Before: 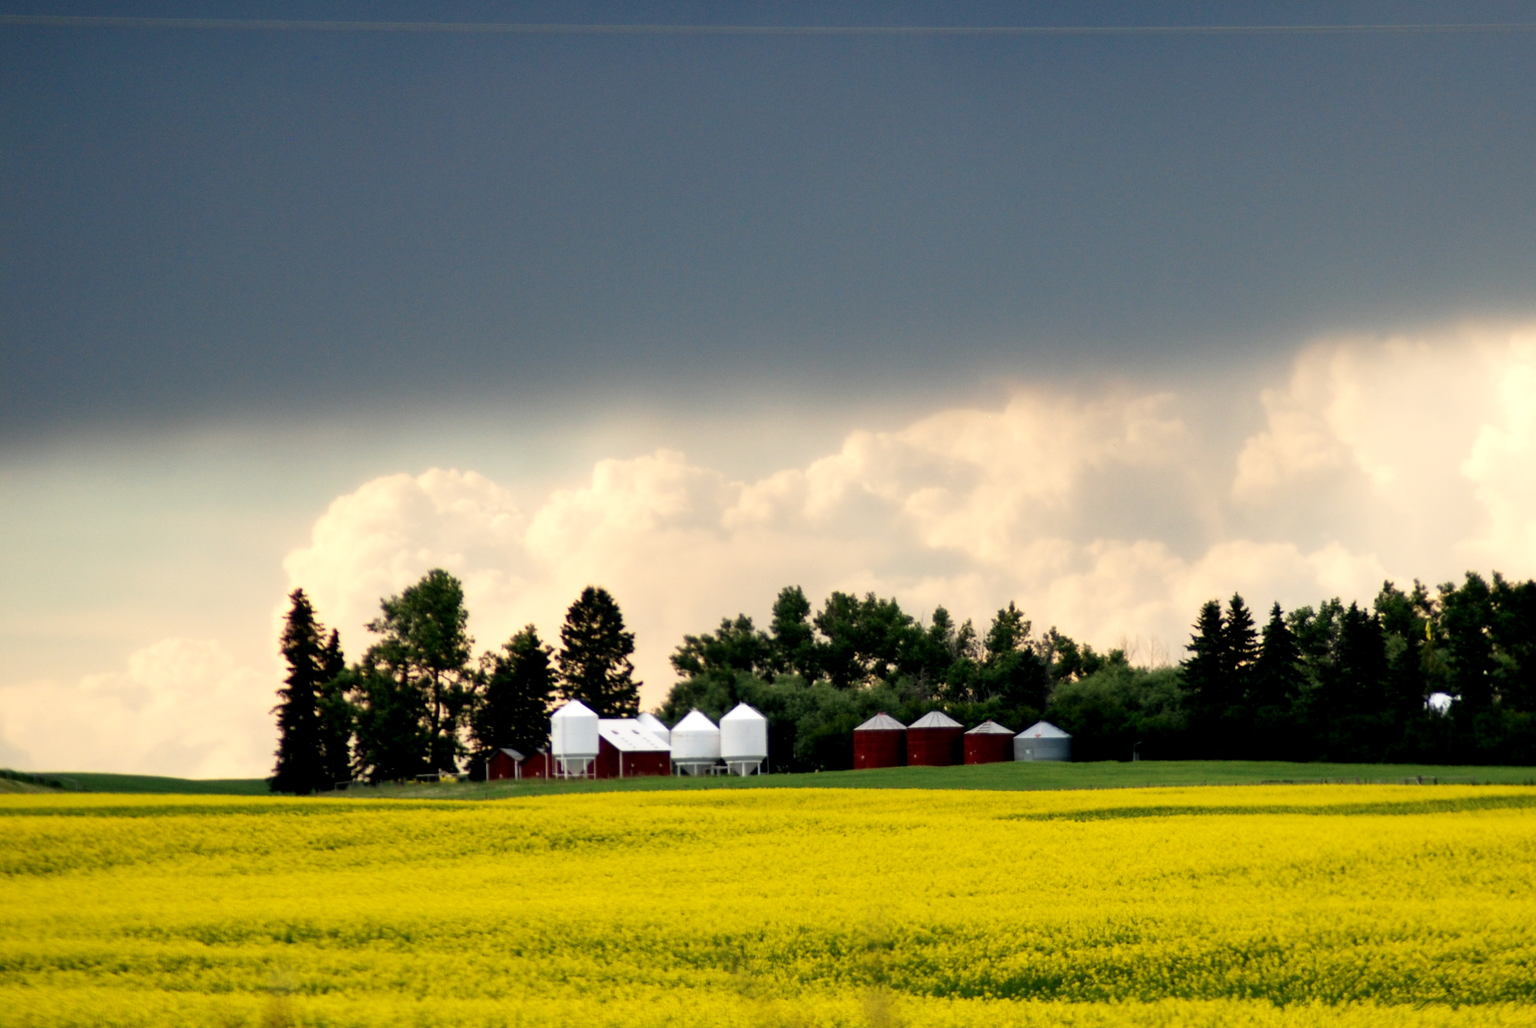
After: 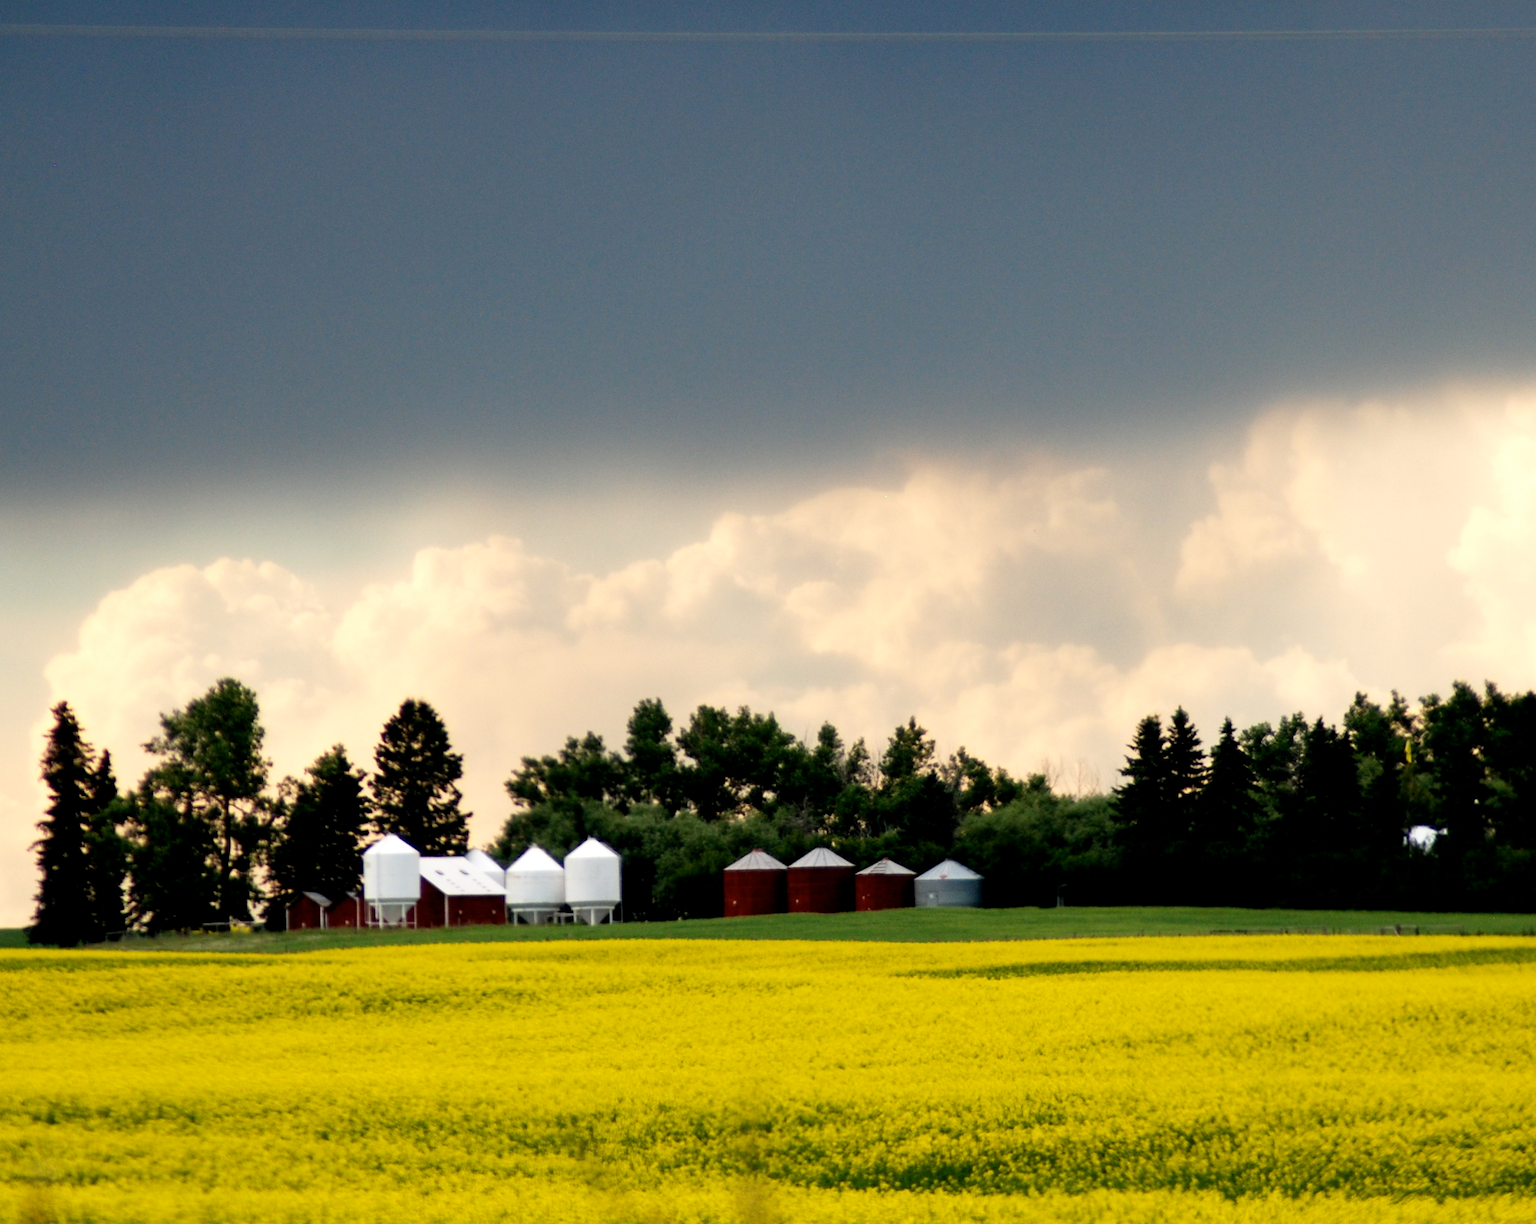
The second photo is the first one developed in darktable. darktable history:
crop: left 16.065%
